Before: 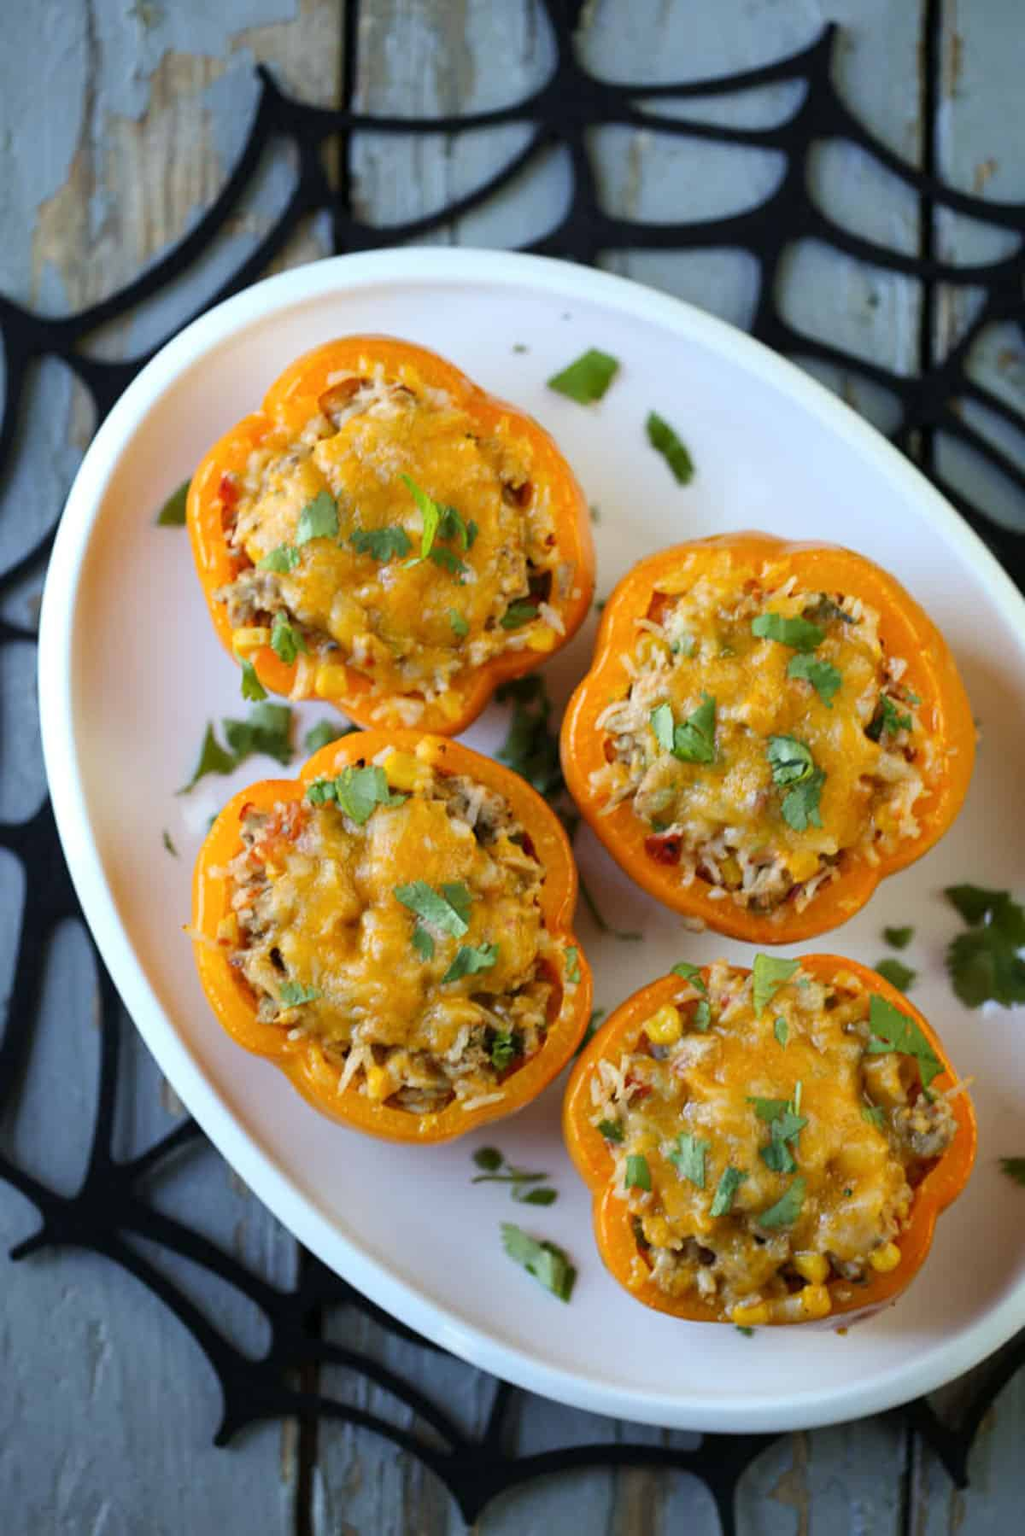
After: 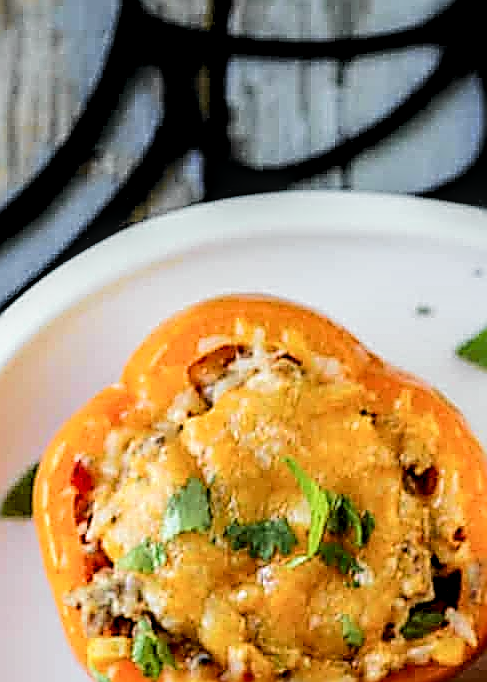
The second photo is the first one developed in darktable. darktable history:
filmic rgb: black relative exposure -5 EV, white relative exposure 3.5 EV, hardness 3.19, contrast 1.2, highlights saturation mix -50%
crop: left 15.452%, top 5.459%, right 43.956%, bottom 56.62%
sharpen: amount 1.861
rotate and perspective: automatic cropping off
tone curve: curves: ch0 [(0, 0.015) (0.037, 0.032) (0.131, 0.113) (0.275, 0.26) (0.497, 0.531) (0.617, 0.663) (0.704, 0.748) (0.813, 0.842) (0.911, 0.931) (0.997, 1)]; ch1 [(0, 0) (0.301, 0.3) (0.444, 0.438) (0.493, 0.494) (0.501, 0.499) (0.534, 0.543) (0.582, 0.605) (0.658, 0.687) (0.746, 0.79) (1, 1)]; ch2 [(0, 0) (0.246, 0.234) (0.36, 0.356) (0.415, 0.426) (0.476, 0.492) (0.502, 0.499) (0.525, 0.513) (0.533, 0.534) (0.586, 0.598) (0.634, 0.643) (0.706, 0.717) (0.853, 0.83) (1, 0.951)], color space Lab, independent channels, preserve colors none
local contrast: highlights 25%, detail 150%
